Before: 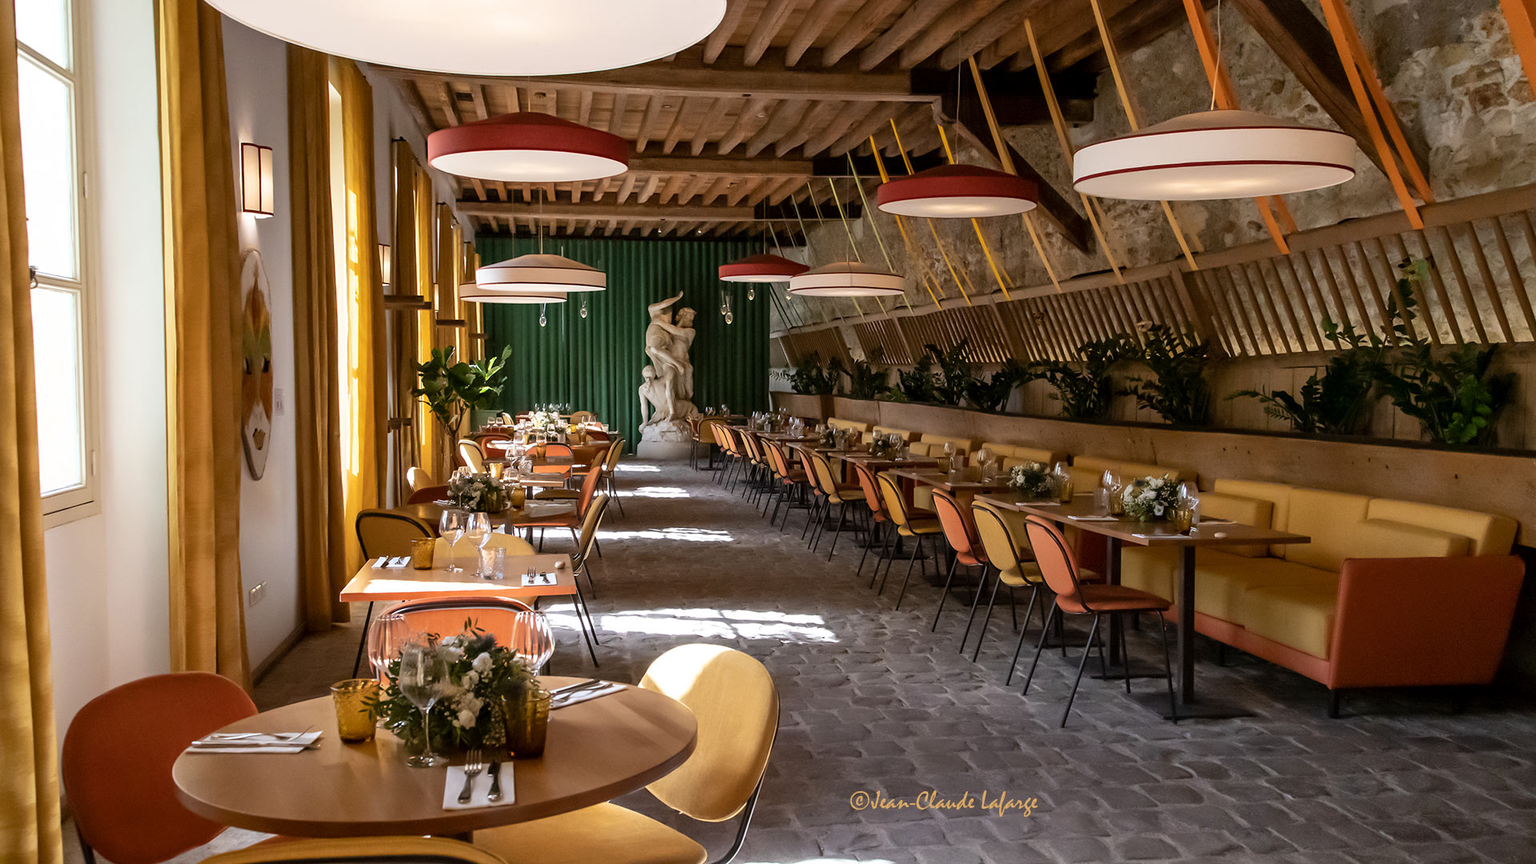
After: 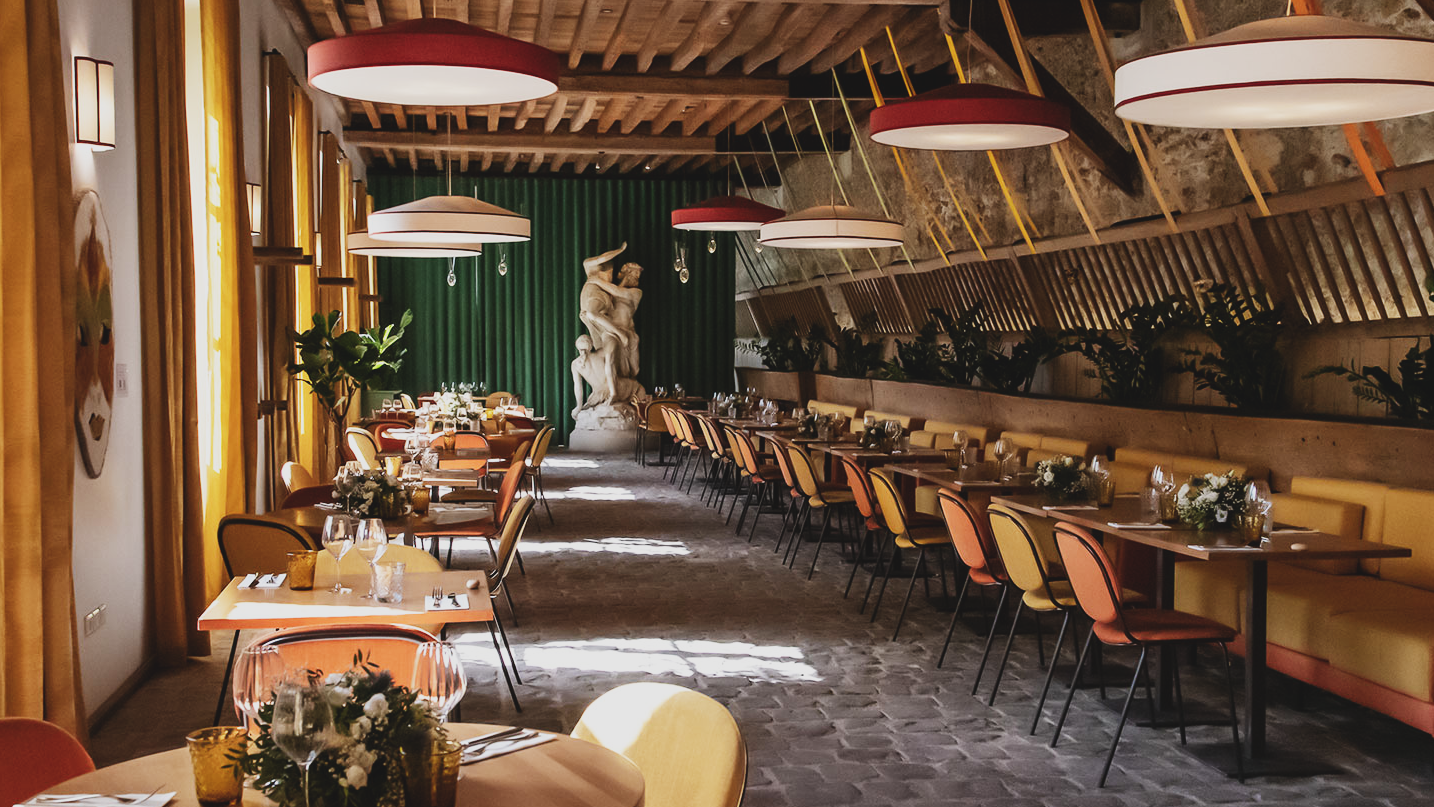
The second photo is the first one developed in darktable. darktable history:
sigmoid: contrast 1.81, skew -0.21, preserve hue 0%, red attenuation 0.1, red rotation 0.035, green attenuation 0.1, green rotation -0.017, blue attenuation 0.15, blue rotation -0.052, base primaries Rec2020
exposure: black level correction -0.03, compensate highlight preservation false
crop and rotate: left 11.831%, top 11.346%, right 13.429%, bottom 13.899%
